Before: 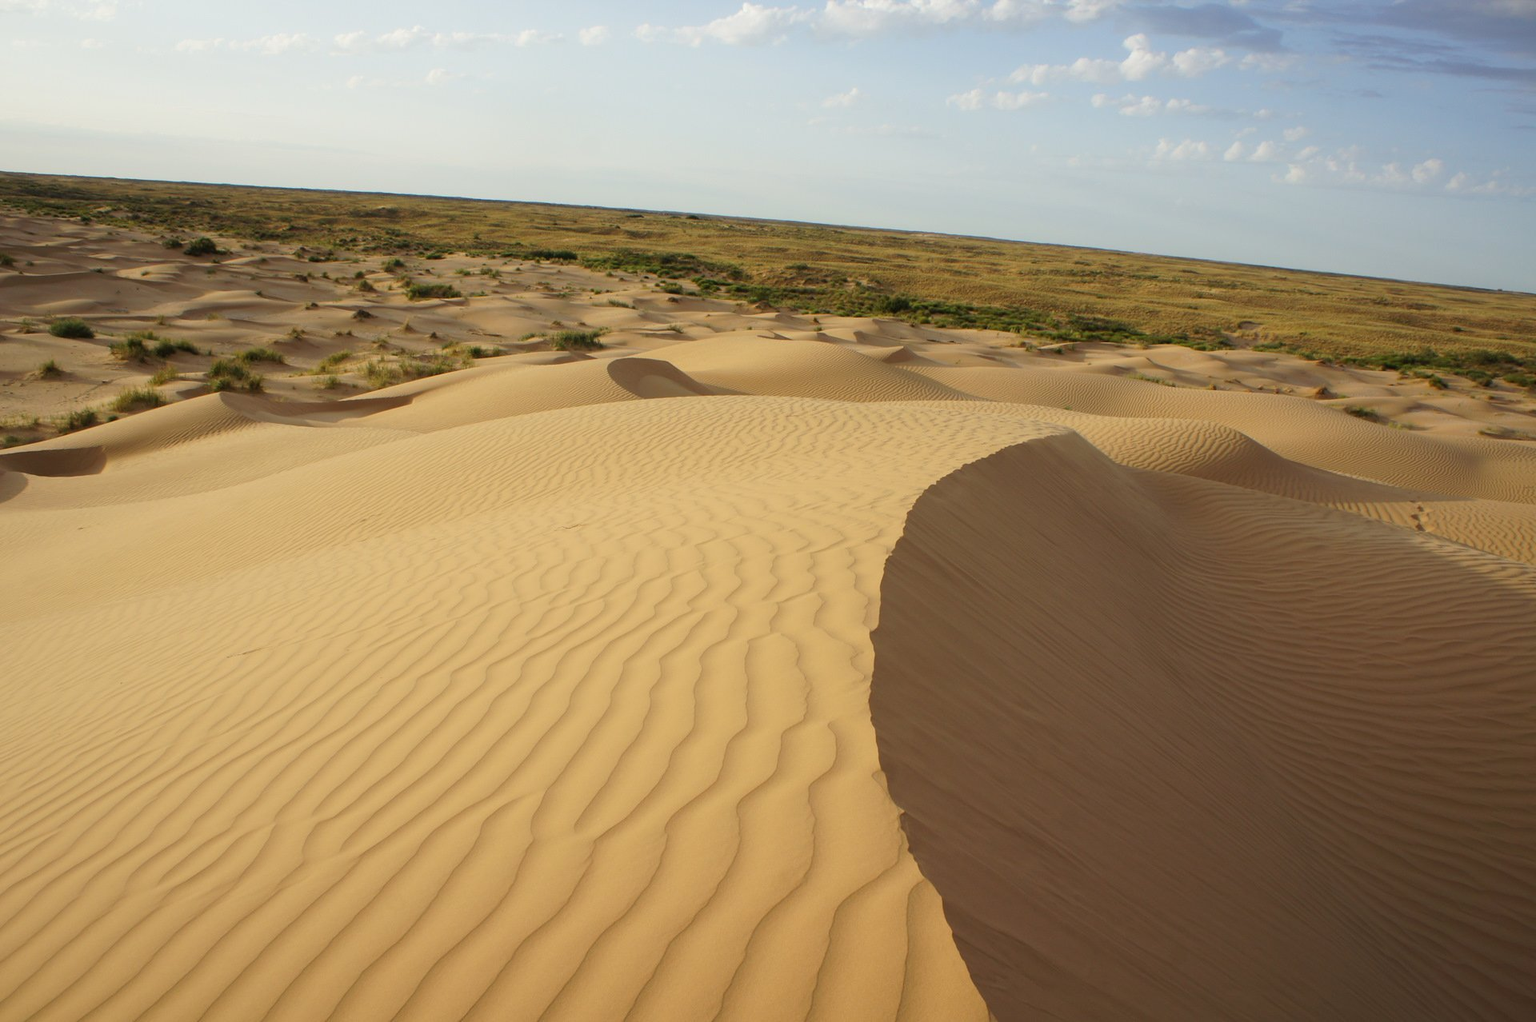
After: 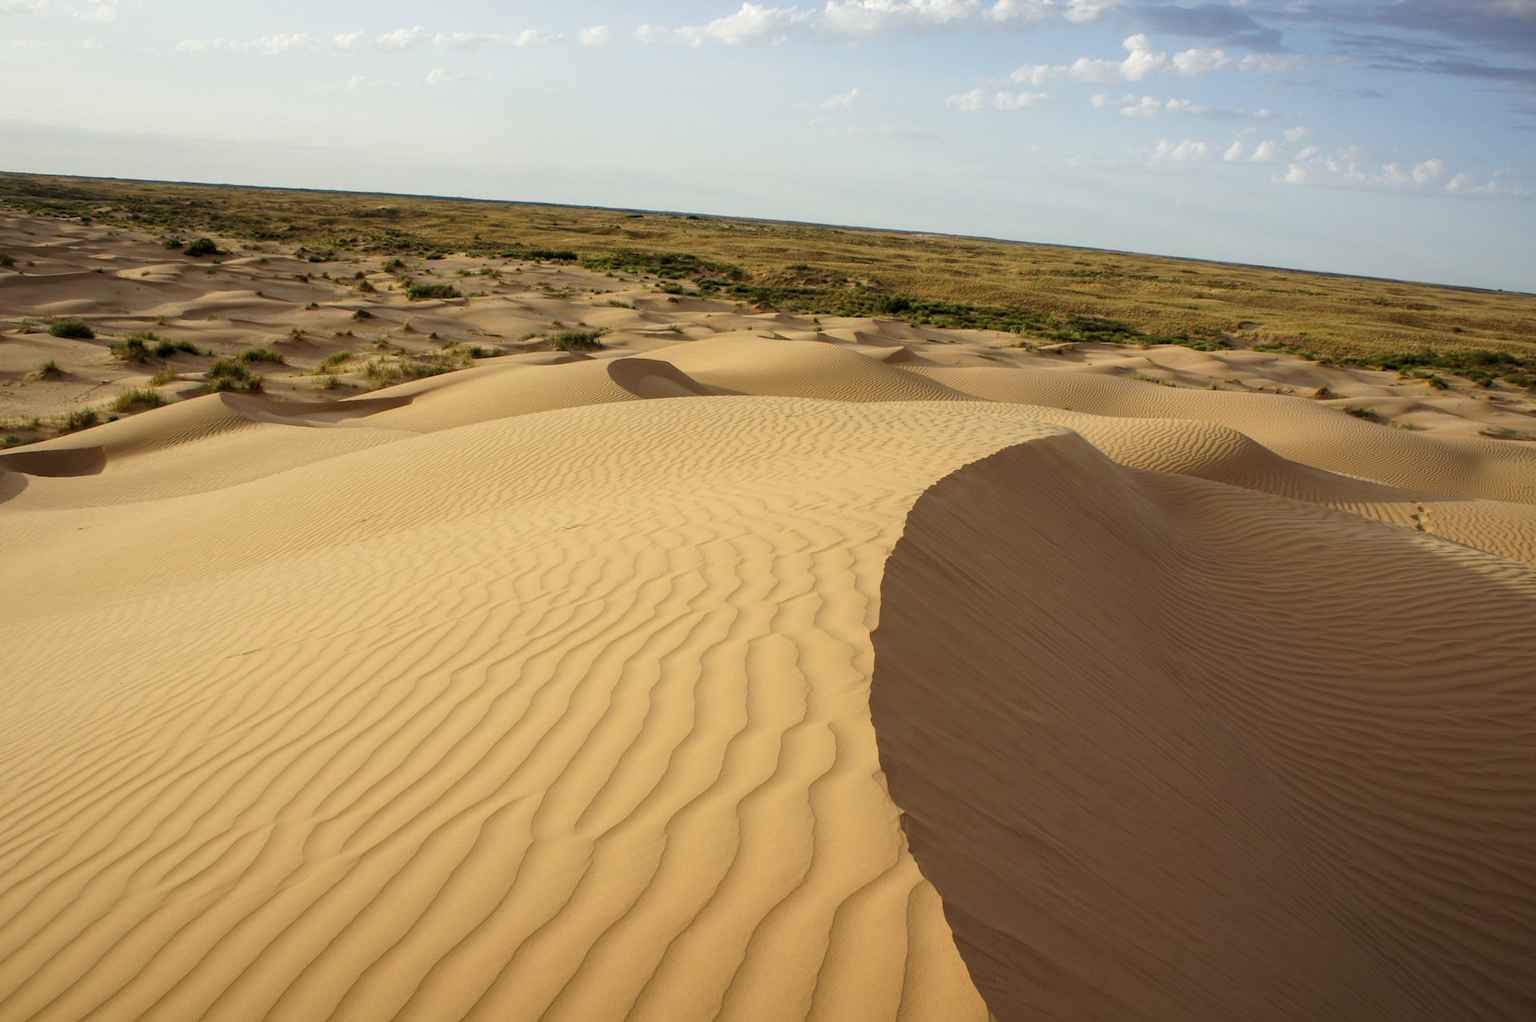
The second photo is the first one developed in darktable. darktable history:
tone equalizer: on, module defaults
local contrast: detail 130%
